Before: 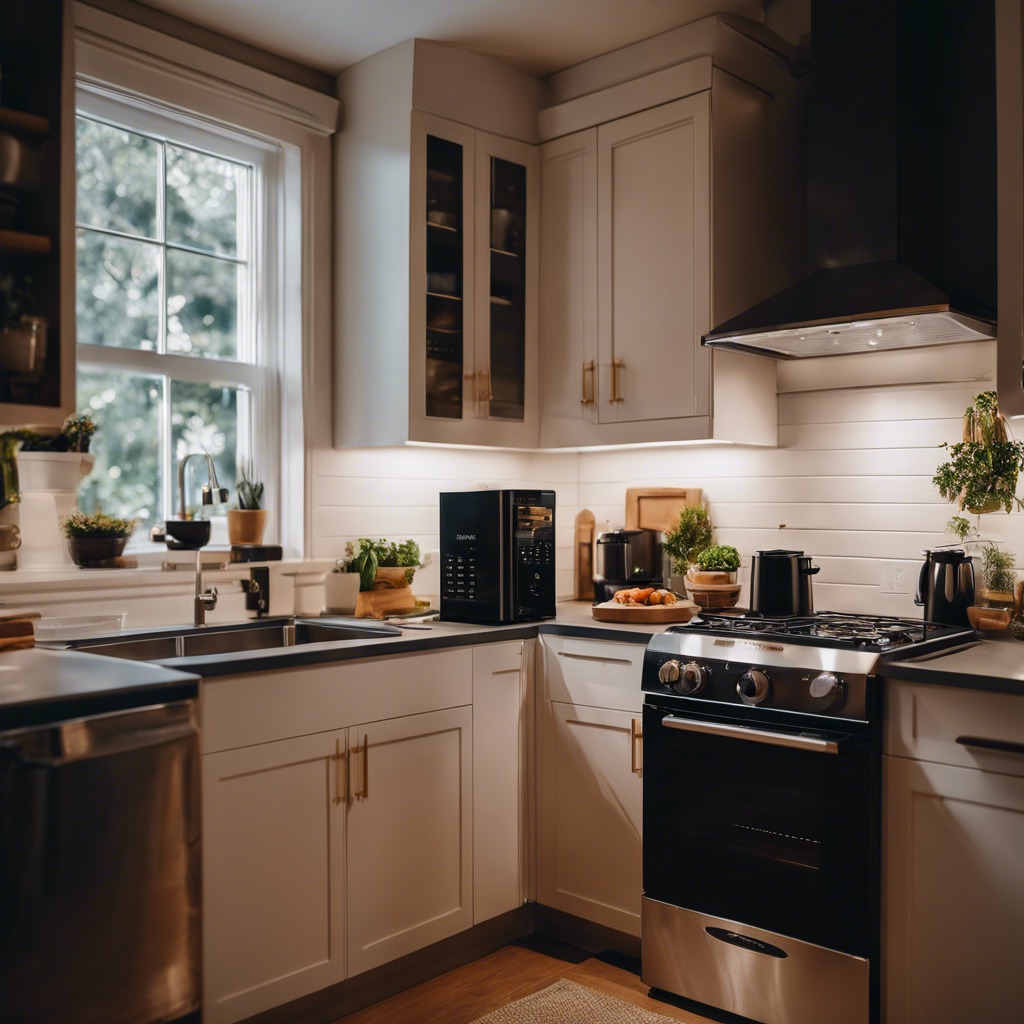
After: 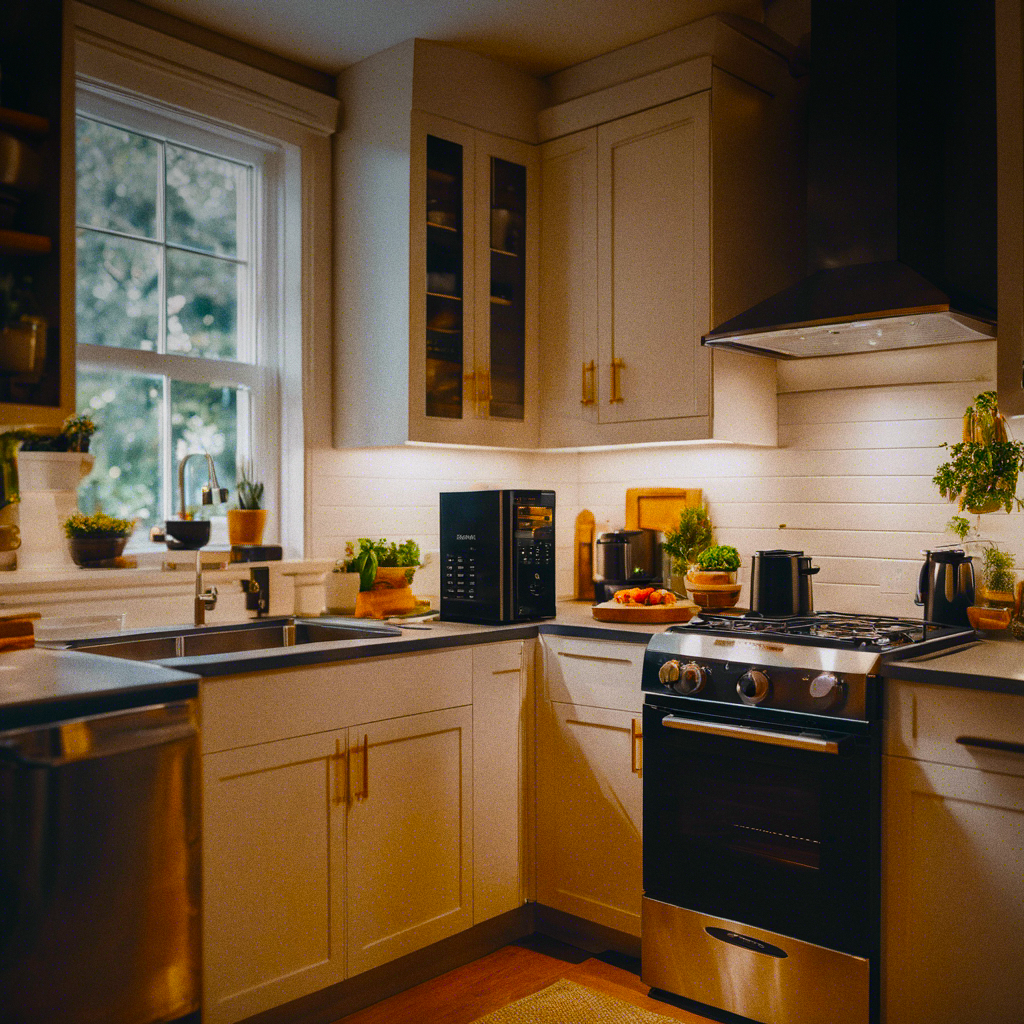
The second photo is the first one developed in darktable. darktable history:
color balance: input saturation 134.34%, contrast -10.04%, contrast fulcrum 19.67%, output saturation 133.51%
grain: on, module defaults
vignetting: fall-off start 97.52%, fall-off radius 100%, brightness -0.574, saturation 0, center (-0.027, 0.404), width/height ratio 1.368, unbound false
